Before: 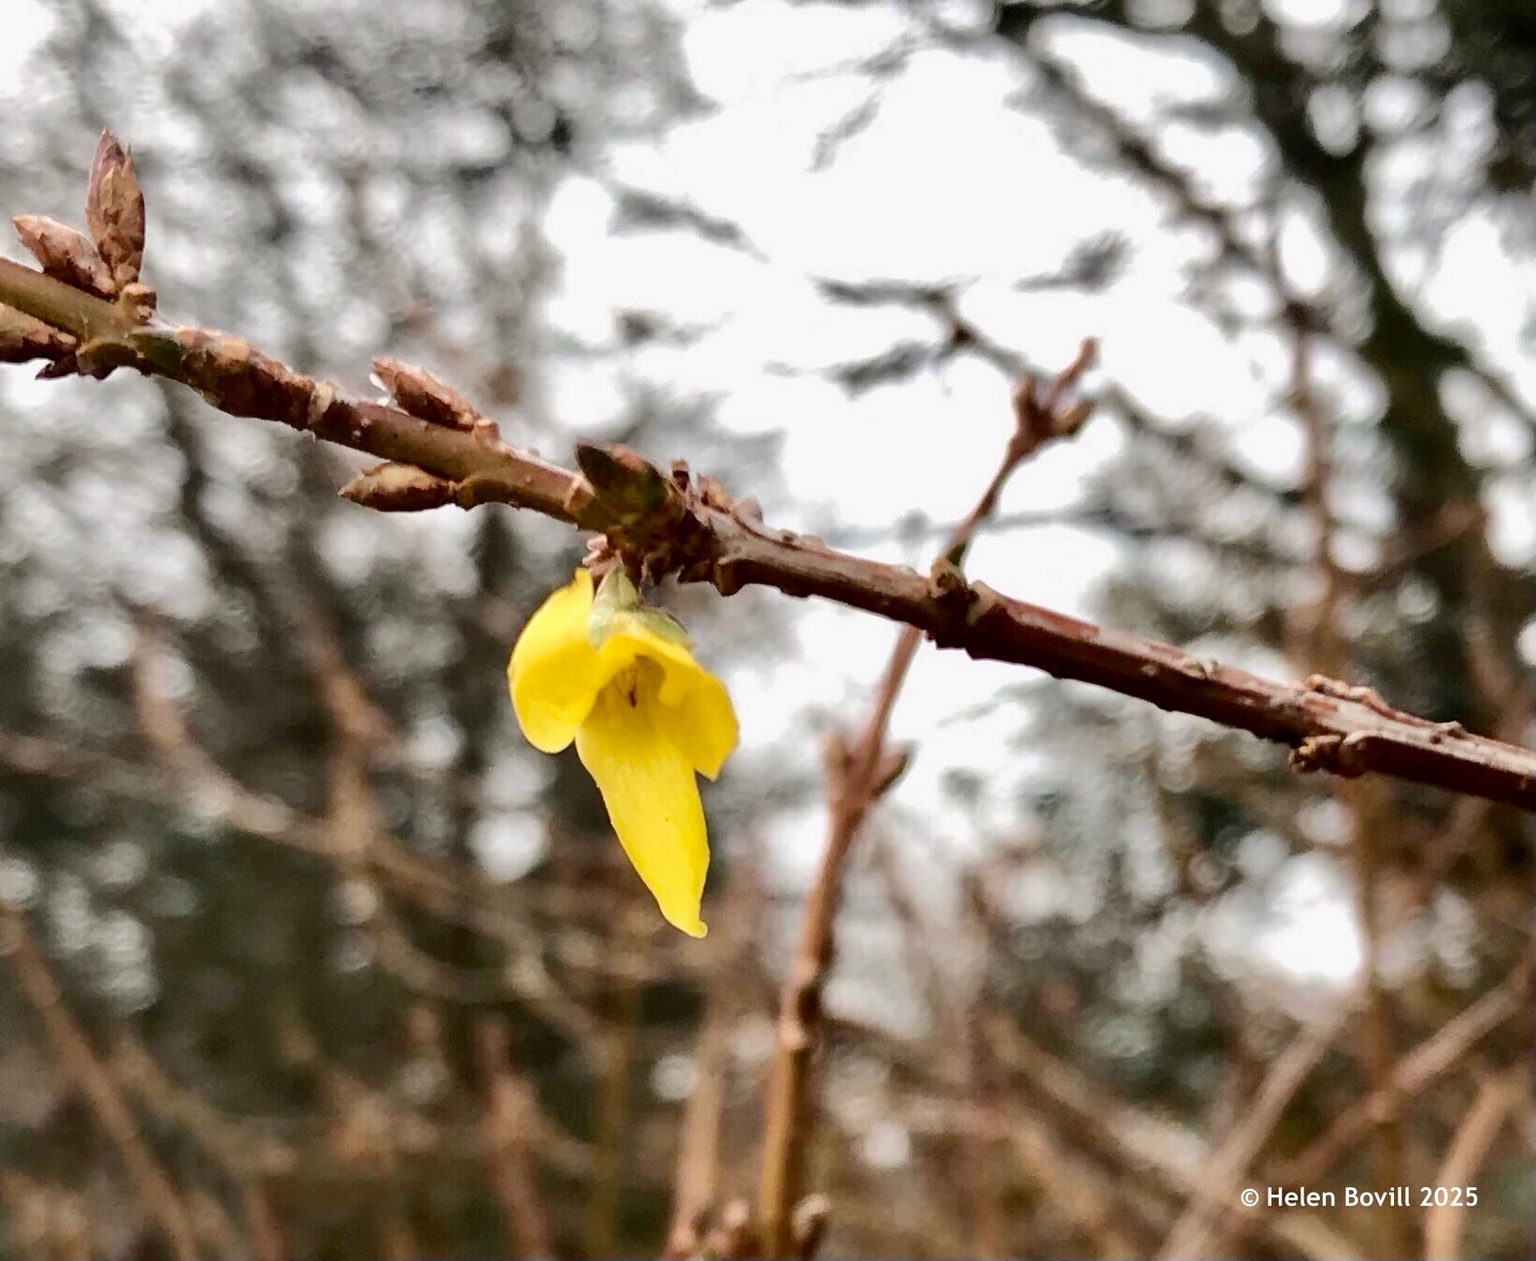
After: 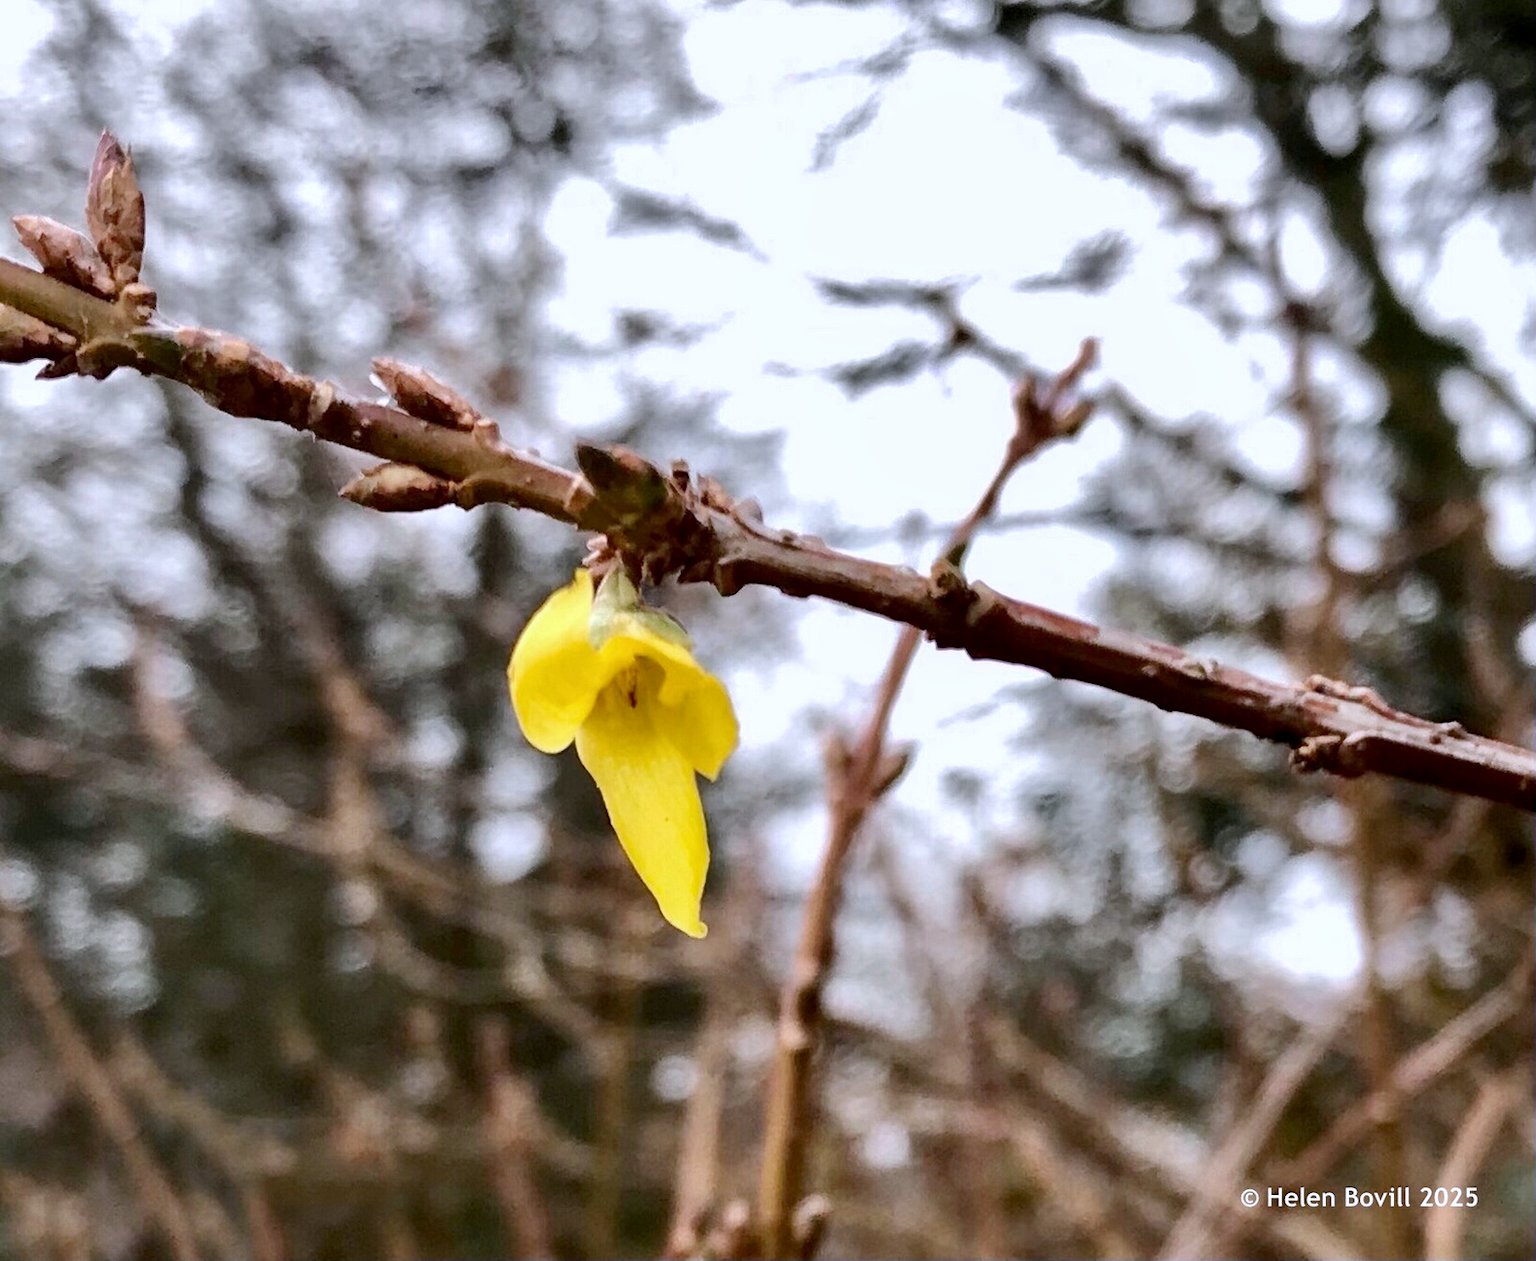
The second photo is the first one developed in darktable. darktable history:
white balance: red 0.967, blue 1.119, emerald 0.756
local contrast: highlights 100%, shadows 100%, detail 120%, midtone range 0.2
